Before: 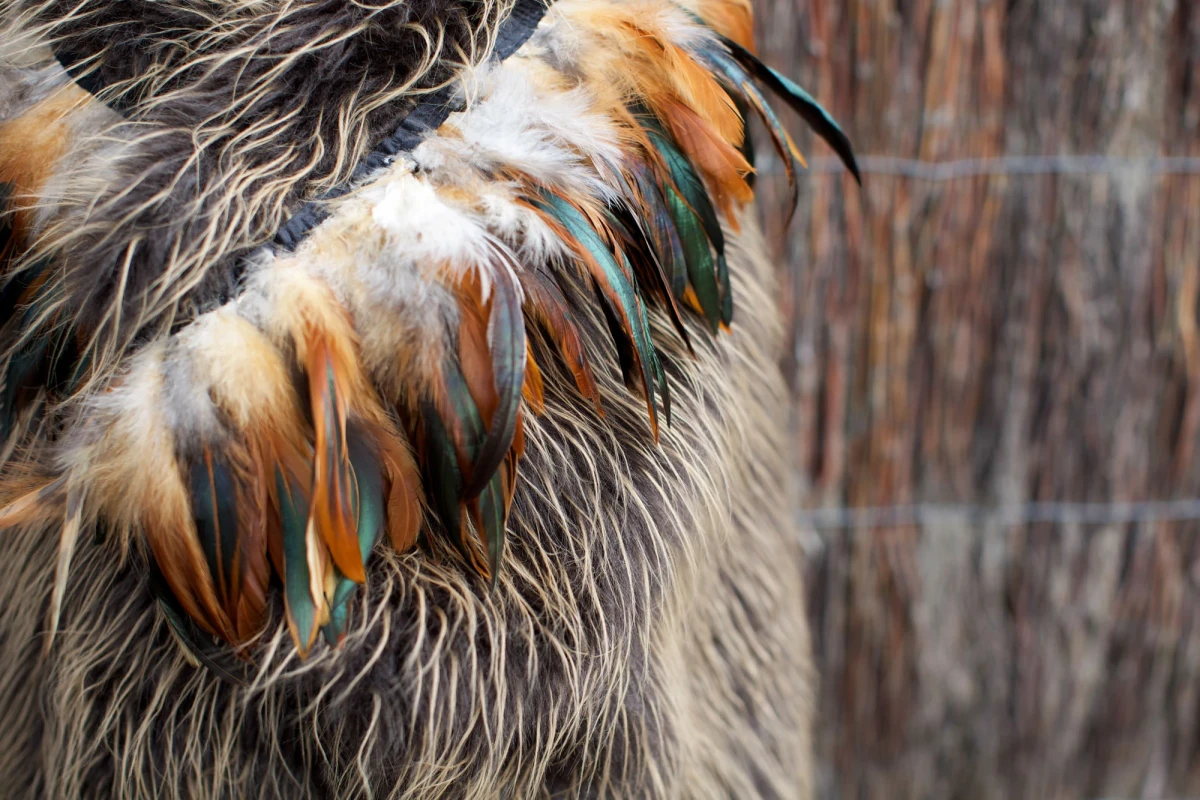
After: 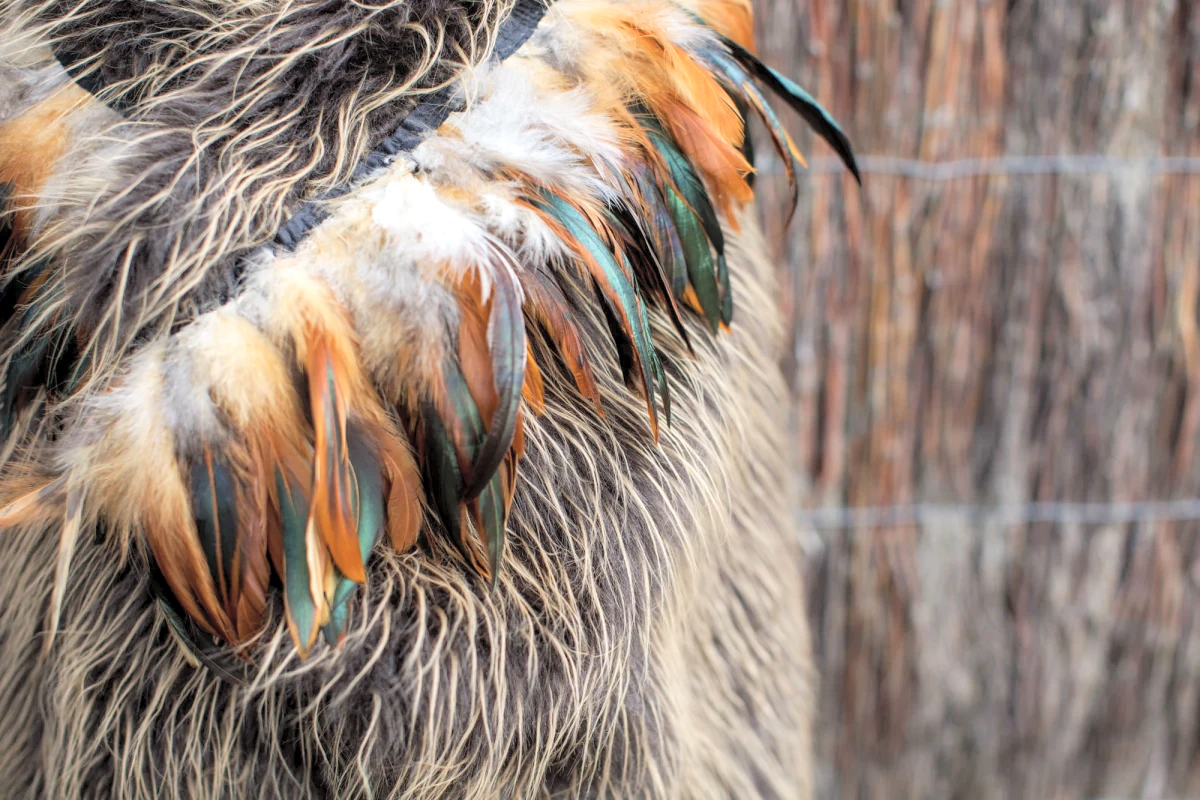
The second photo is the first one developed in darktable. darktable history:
contrast brightness saturation: brightness 0.28
local contrast: on, module defaults
